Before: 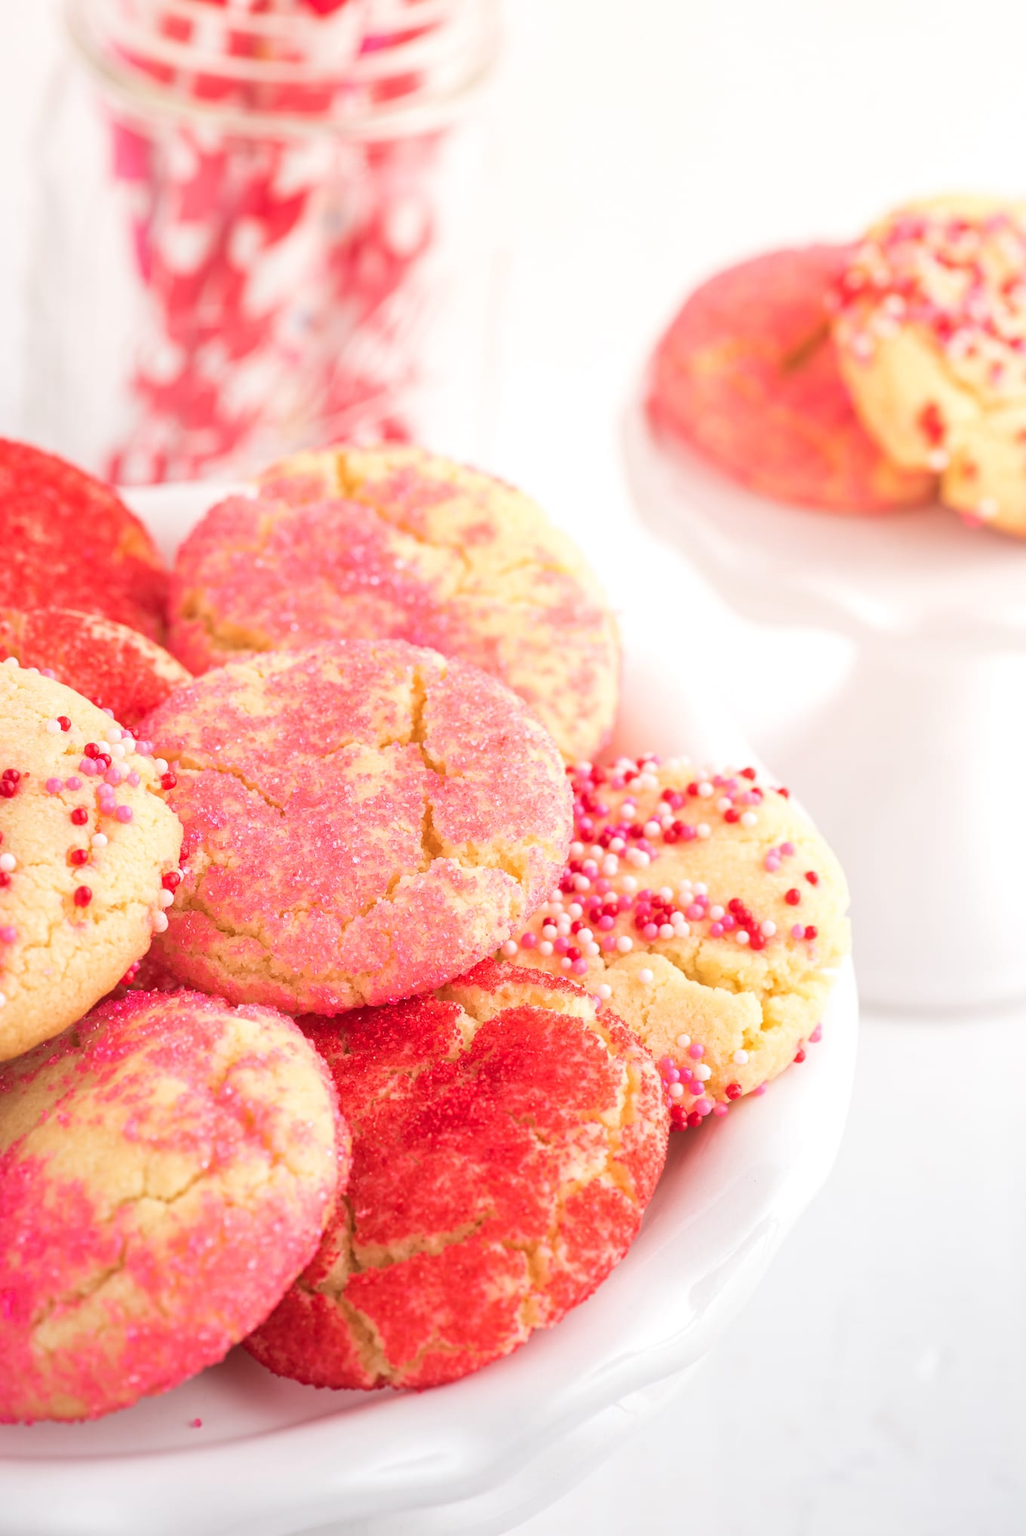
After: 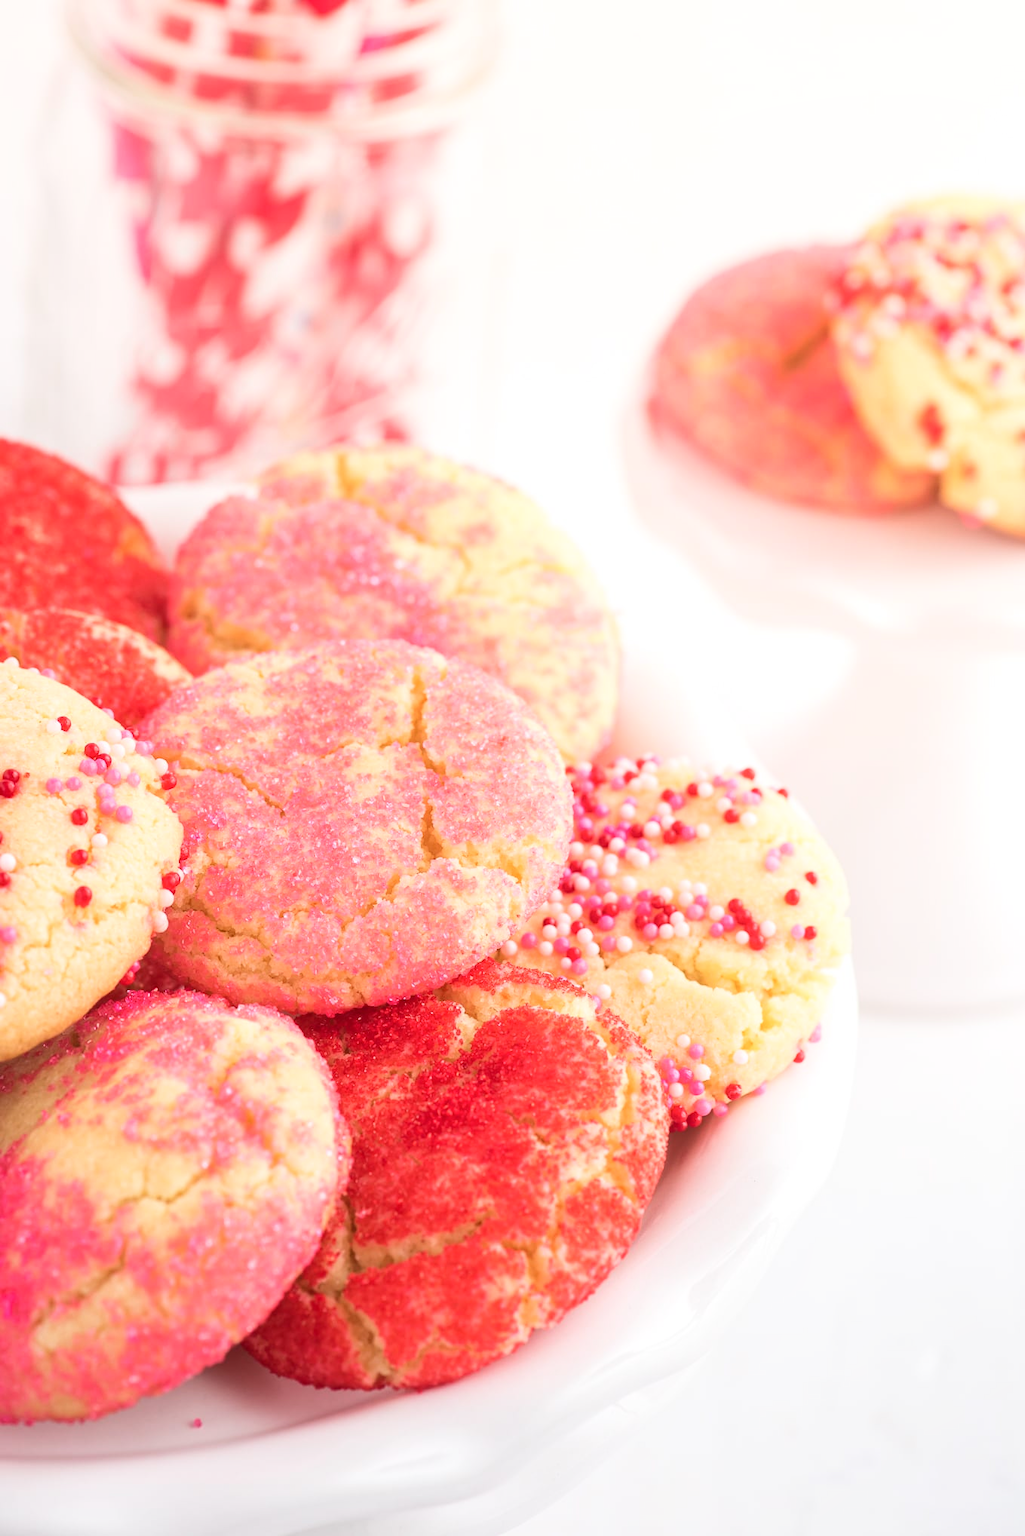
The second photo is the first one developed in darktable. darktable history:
shadows and highlights: shadows 0, highlights 40
tone equalizer: on, module defaults
